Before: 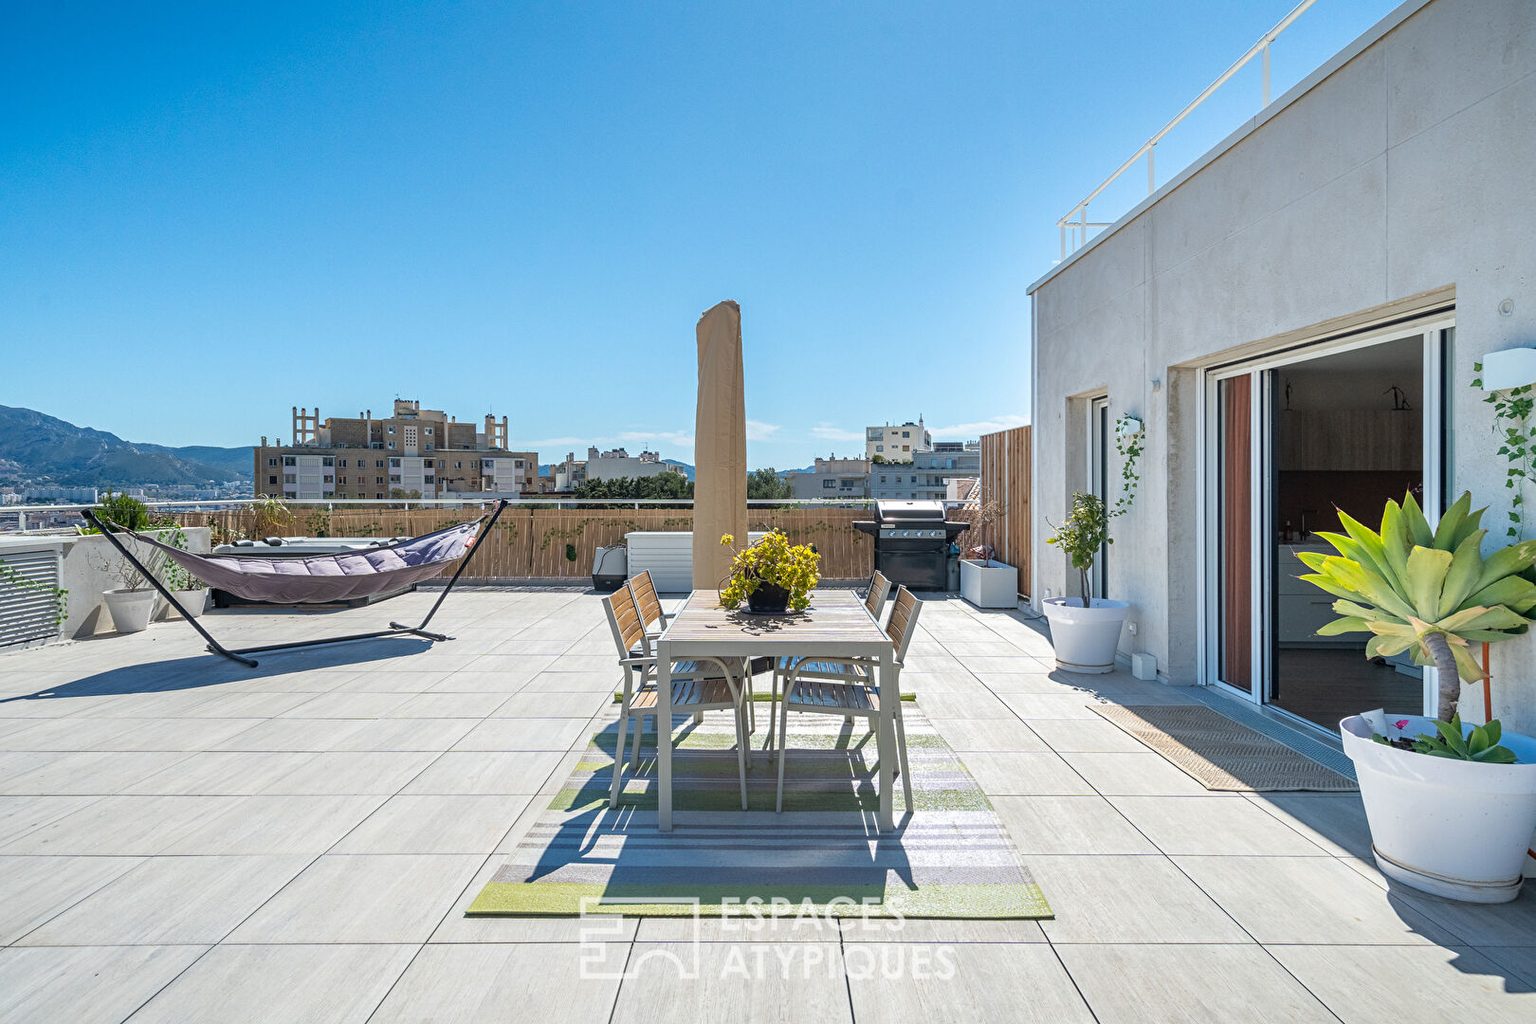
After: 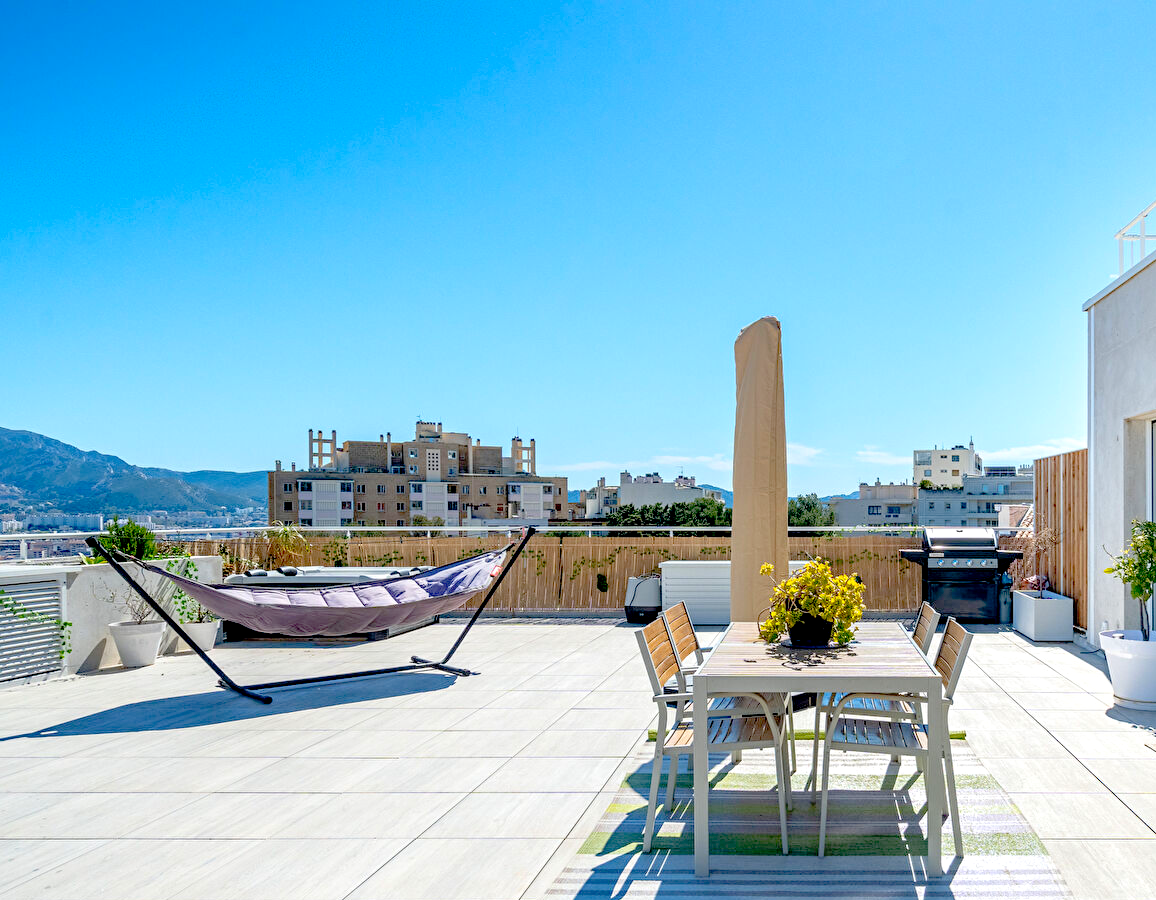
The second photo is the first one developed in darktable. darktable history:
exposure: black level correction 0.04, exposure 0.498 EV, compensate exposure bias true, compensate highlight preservation false
local contrast: detail 71%
crop: right 28.485%, bottom 16.641%
